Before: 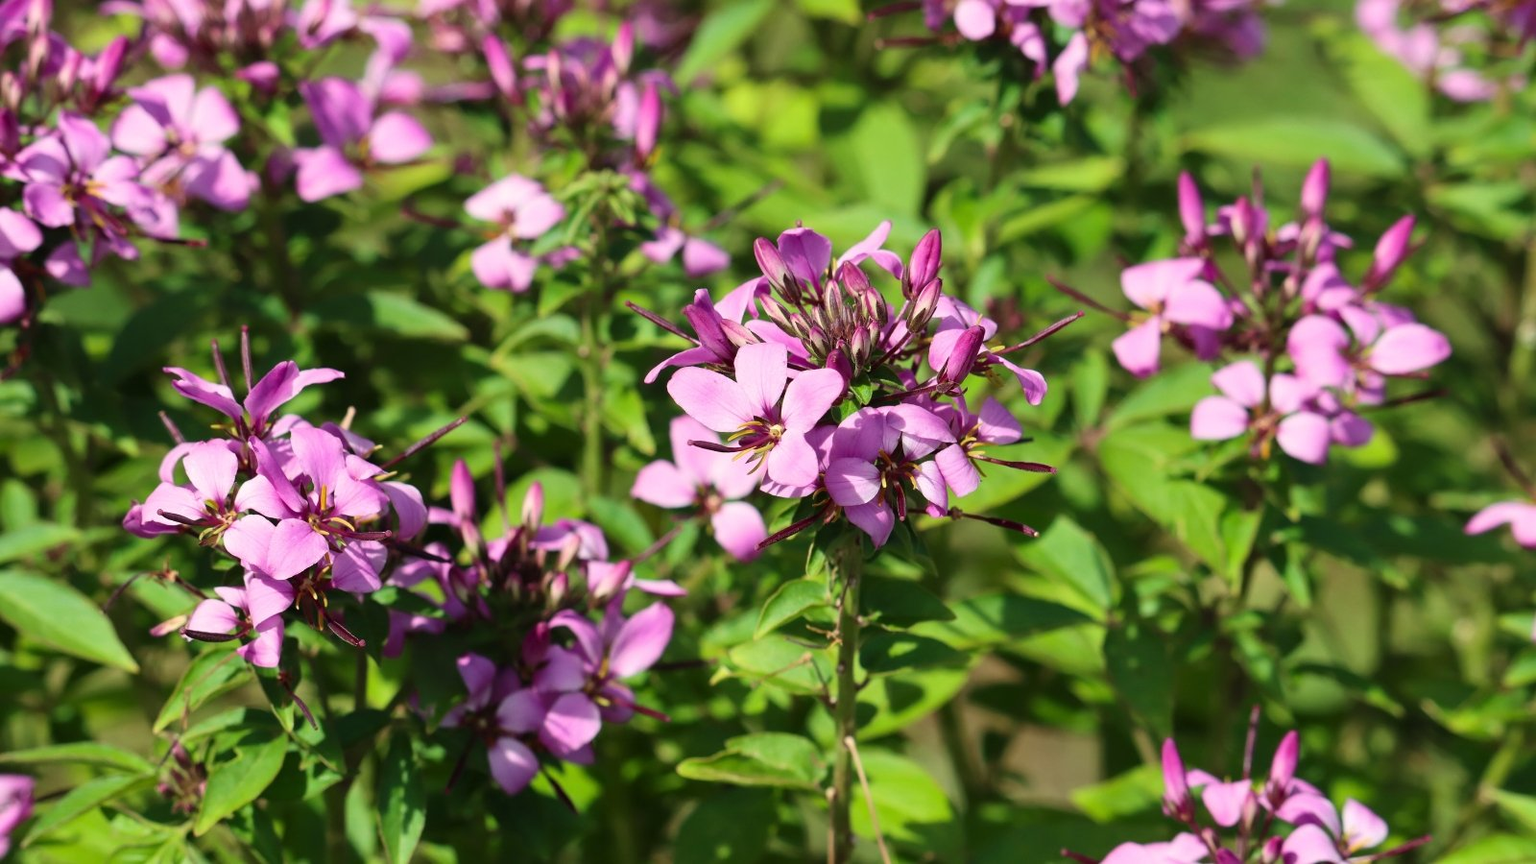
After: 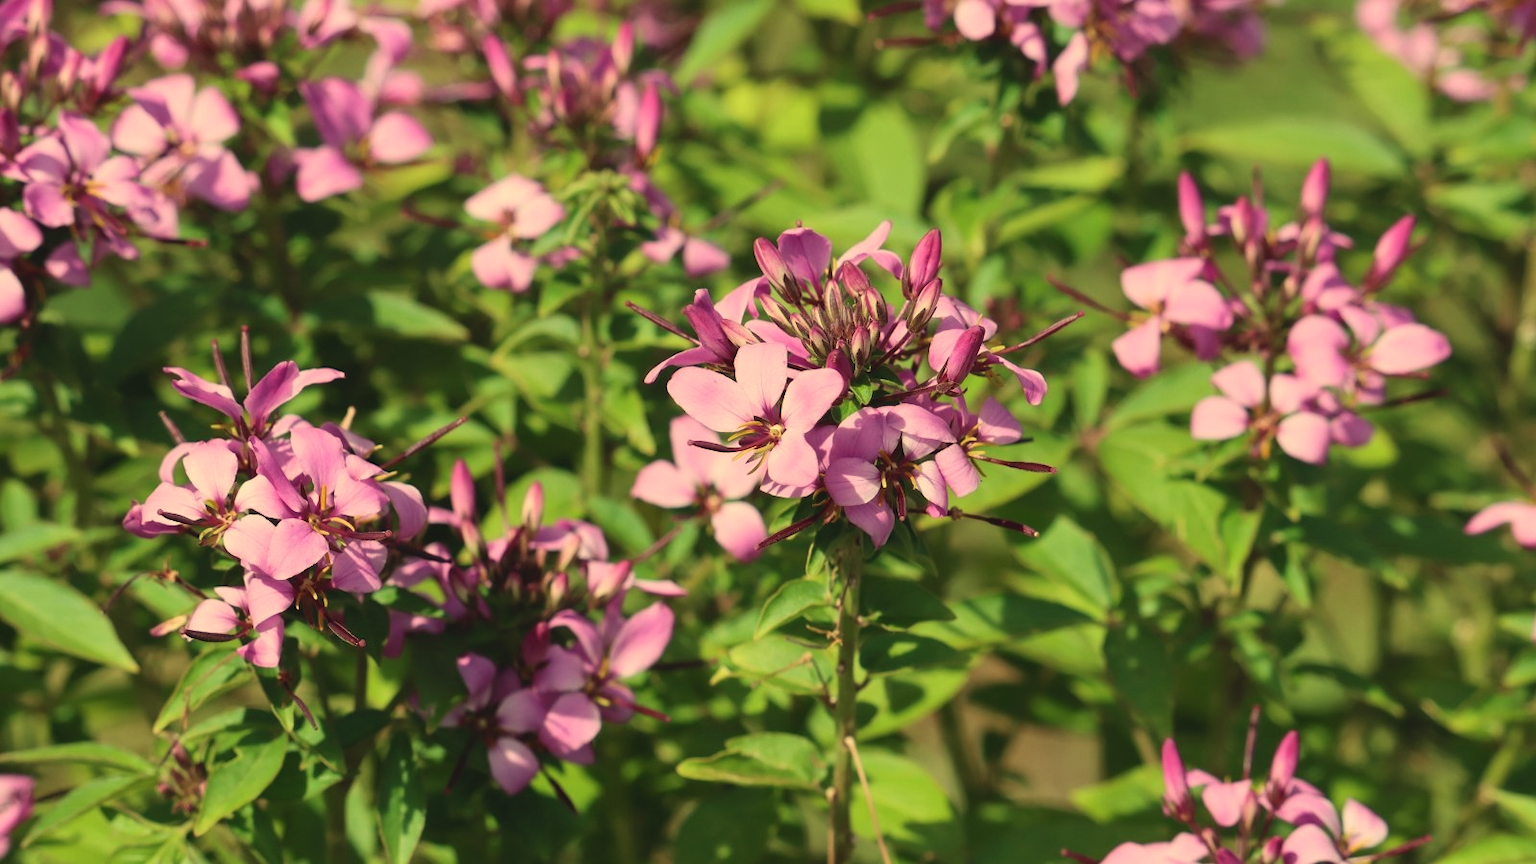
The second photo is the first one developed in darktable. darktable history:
contrast brightness saturation: contrast -0.1, saturation -0.1
white balance: red 1.08, blue 0.791
